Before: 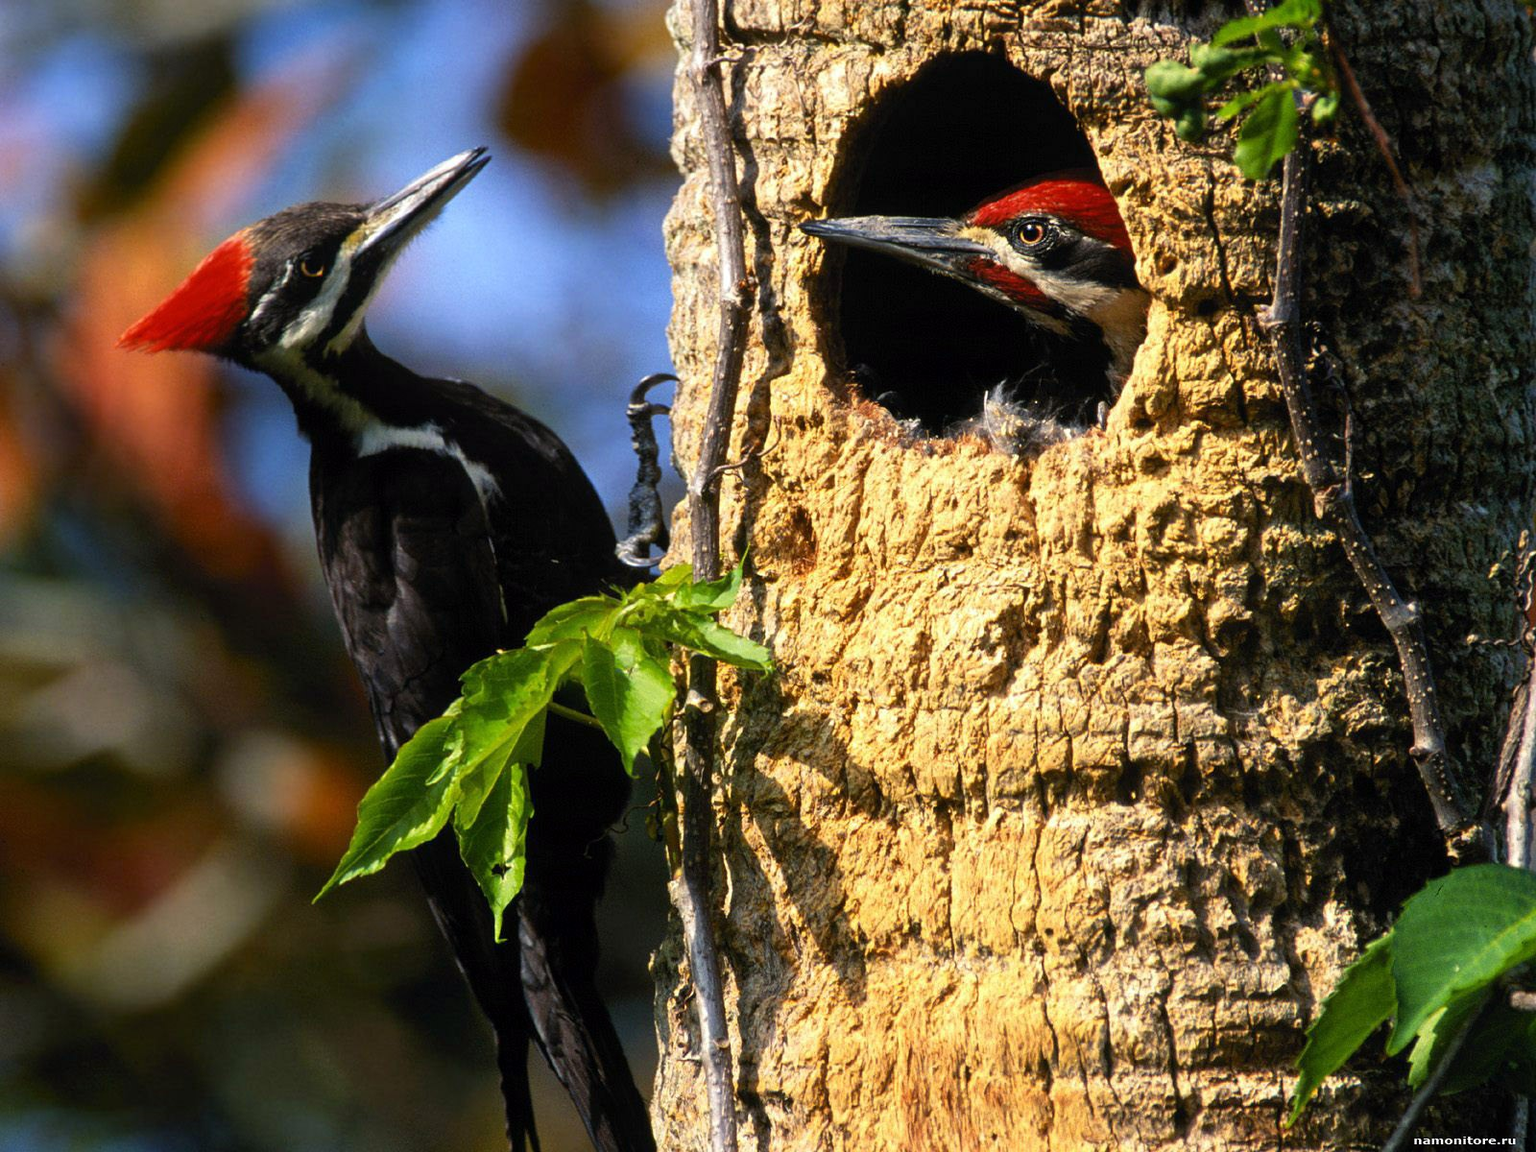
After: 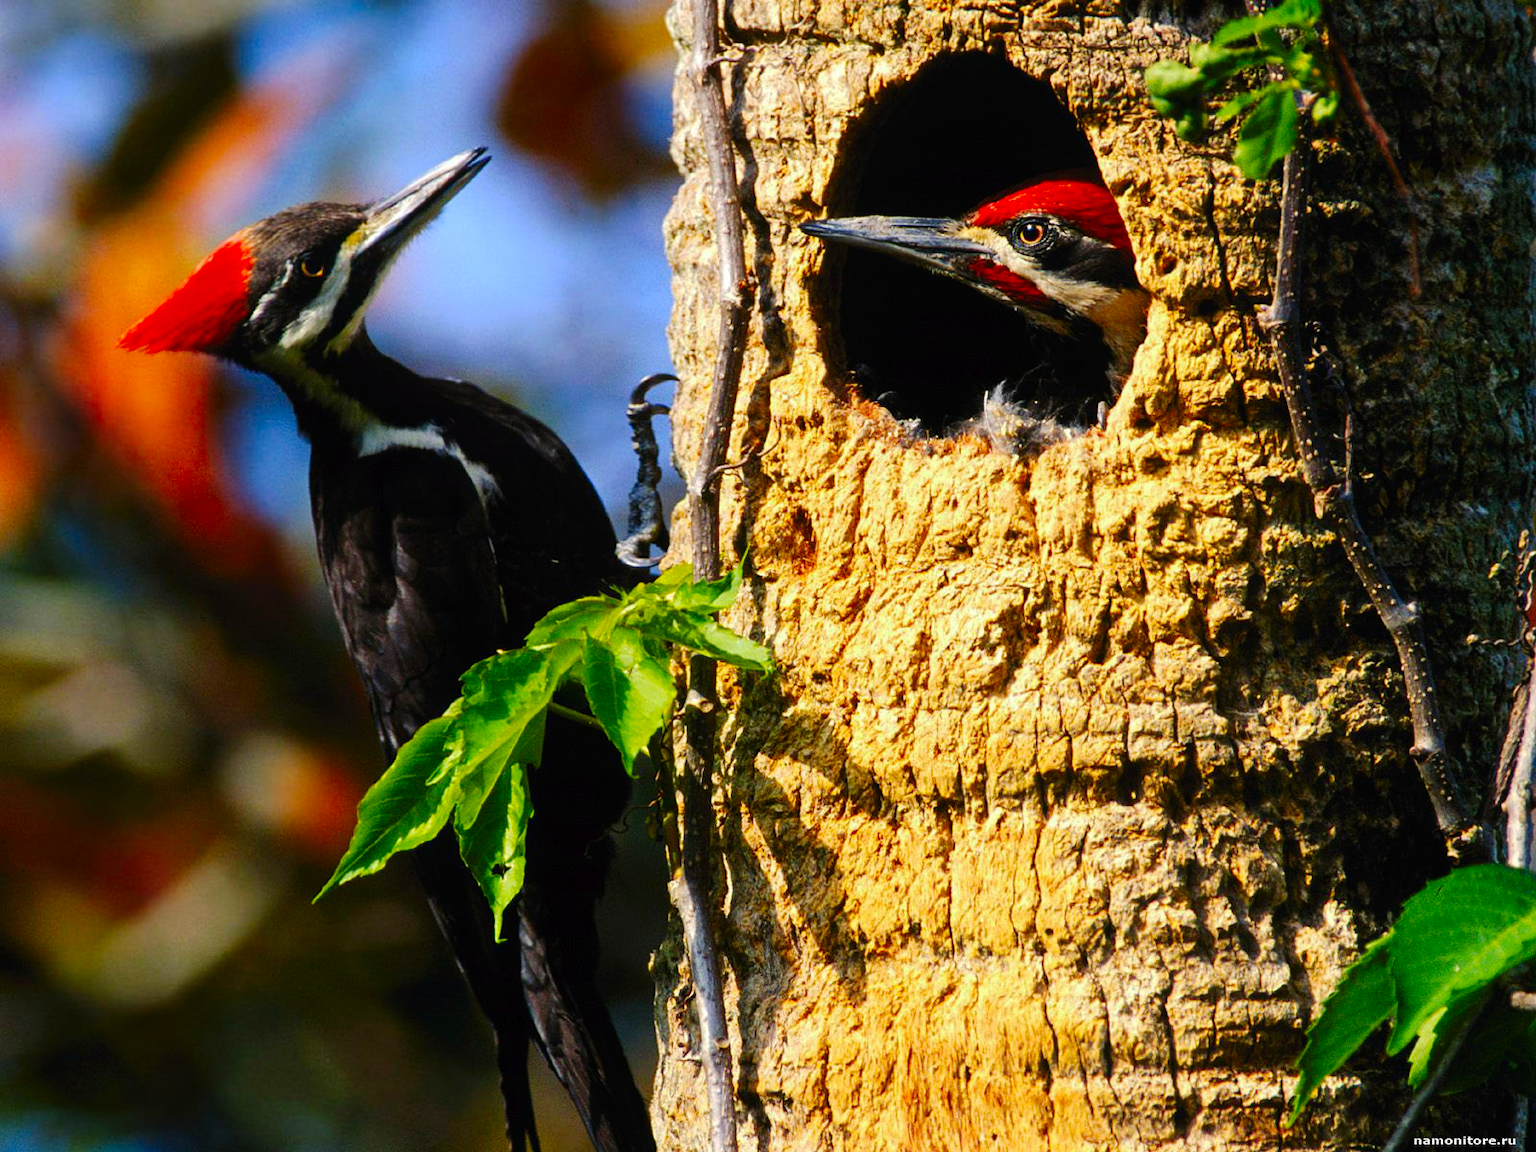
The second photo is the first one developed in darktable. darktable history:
contrast brightness saturation: brightness -0.02, saturation 0.35
tone curve: curves: ch0 [(0, 0) (0.003, 0.009) (0.011, 0.013) (0.025, 0.022) (0.044, 0.039) (0.069, 0.055) (0.1, 0.077) (0.136, 0.113) (0.177, 0.158) (0.224, 0.213) (0.277, 0.289) (0.335, 0.367) (0.399, 0.451) (0.468, 0.532) (0.543, 0.615) (0.623, 0.696) (0.709, 0.755) (0.801, 0.818) (0.898, 0.893) (1, 1)], preserve colors none
